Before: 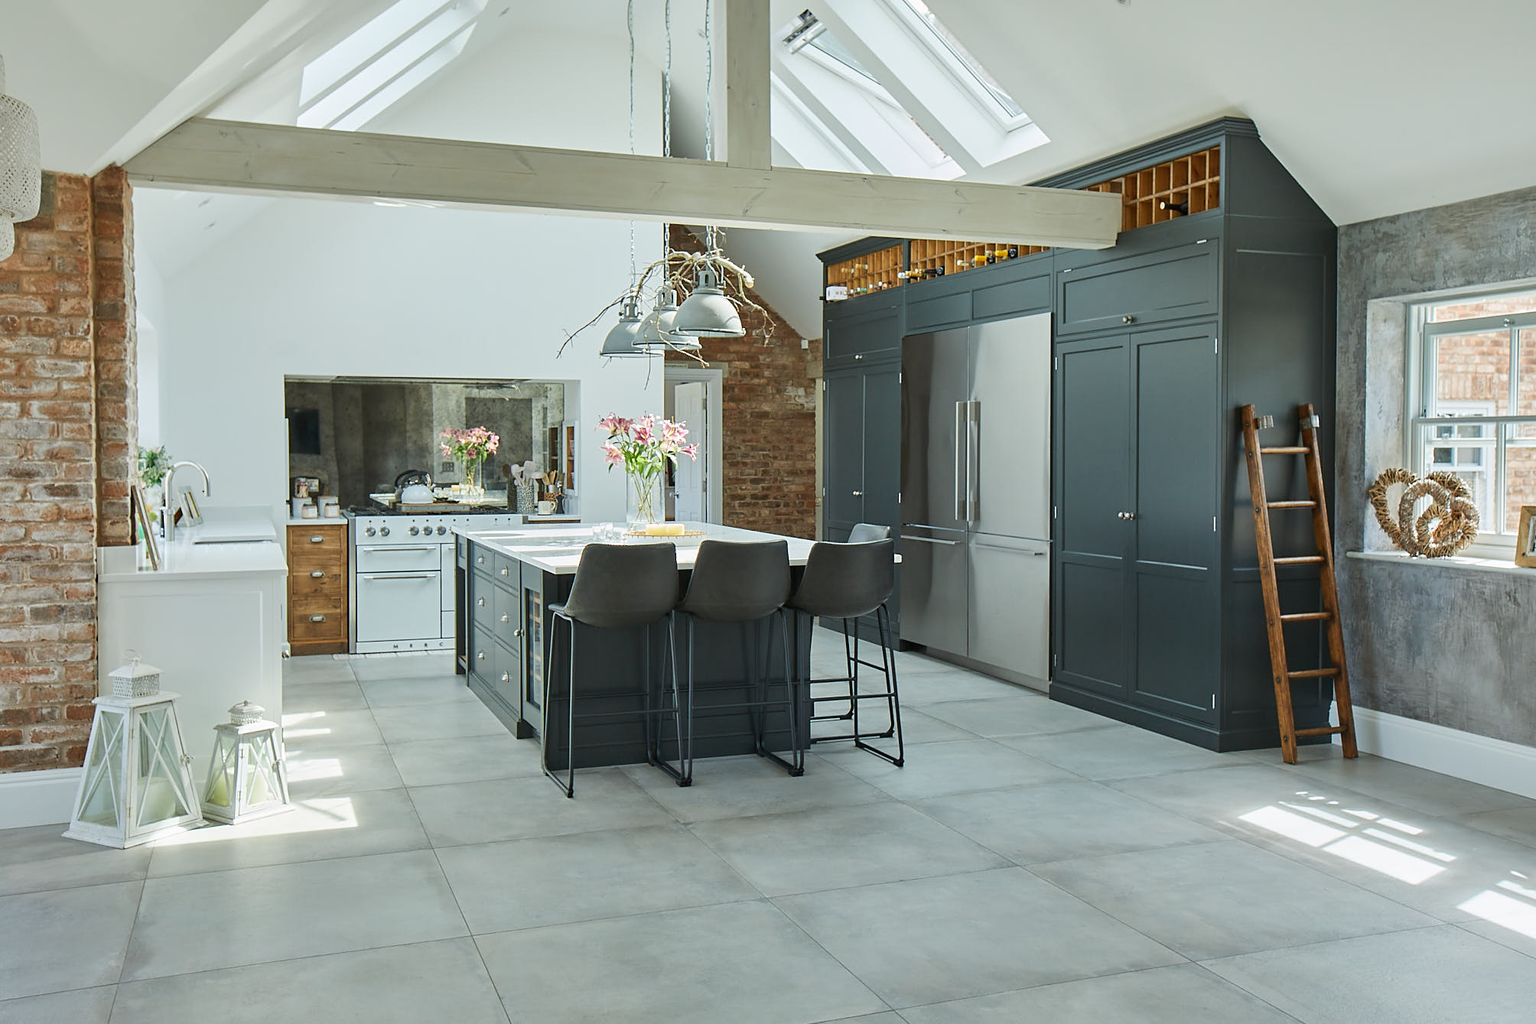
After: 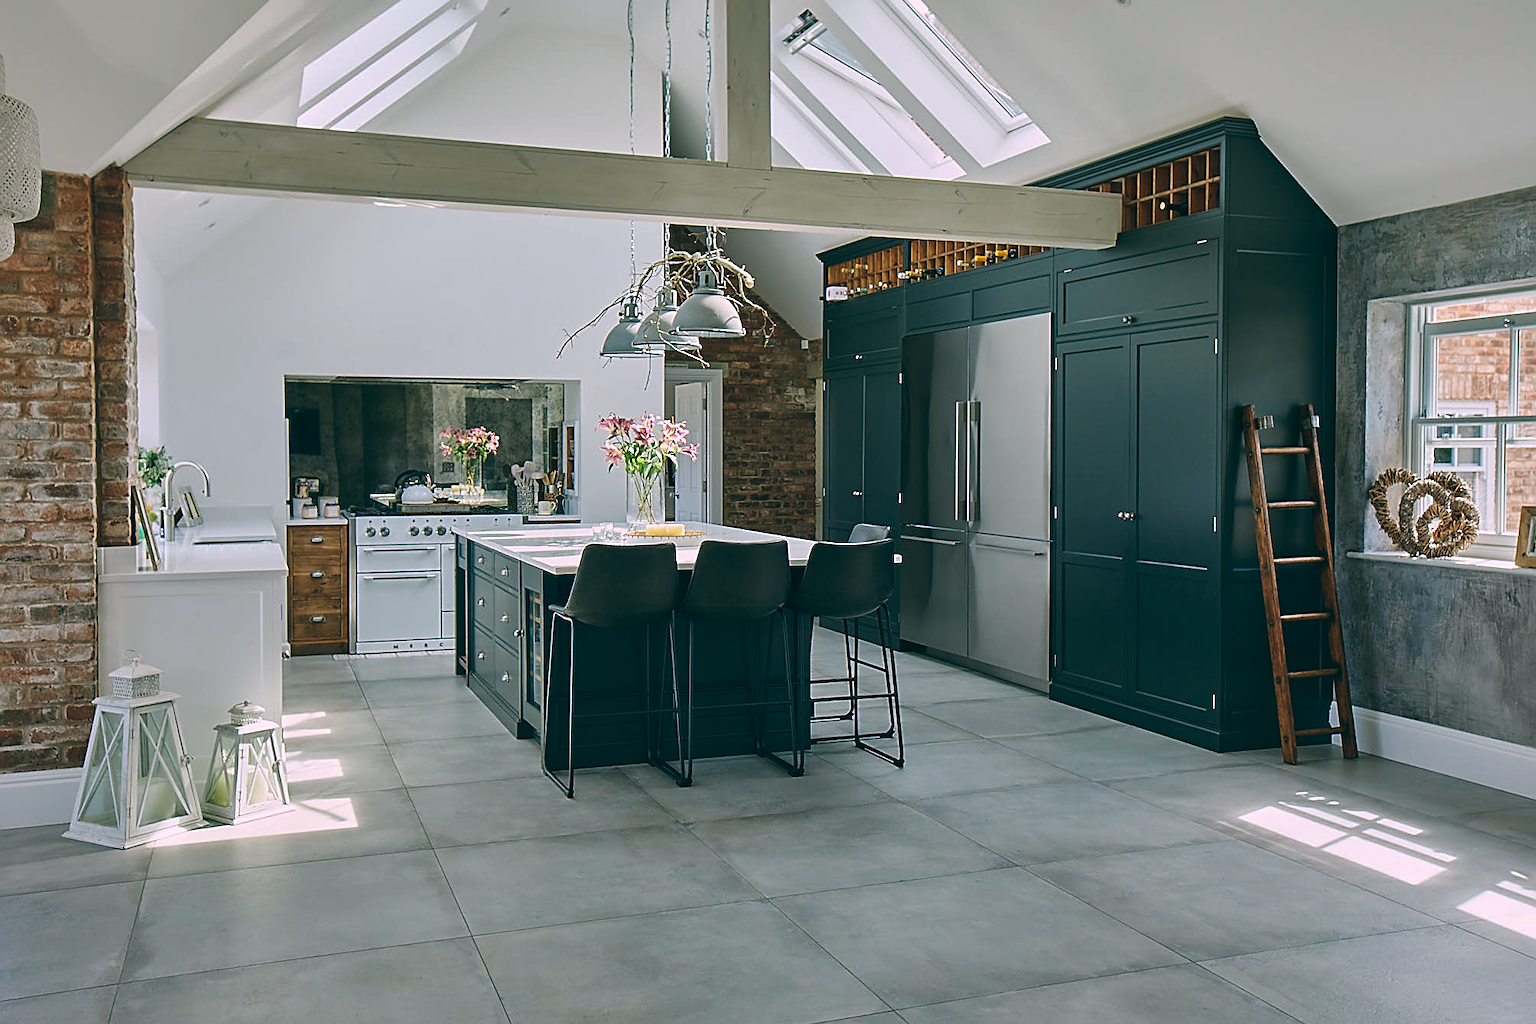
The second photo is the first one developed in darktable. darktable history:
sharpen: on, module defaults
color balance: lift [1.016, 0.983, 1, 1.017], gamma [0.78, 1.018, 1.043, 0.957], gain [0.786, 1.063, 0.937, 1.017], input saturation 118.26%, contrast 13.43%, contrast fulcrum 21.62%, output saturation 82.76%
